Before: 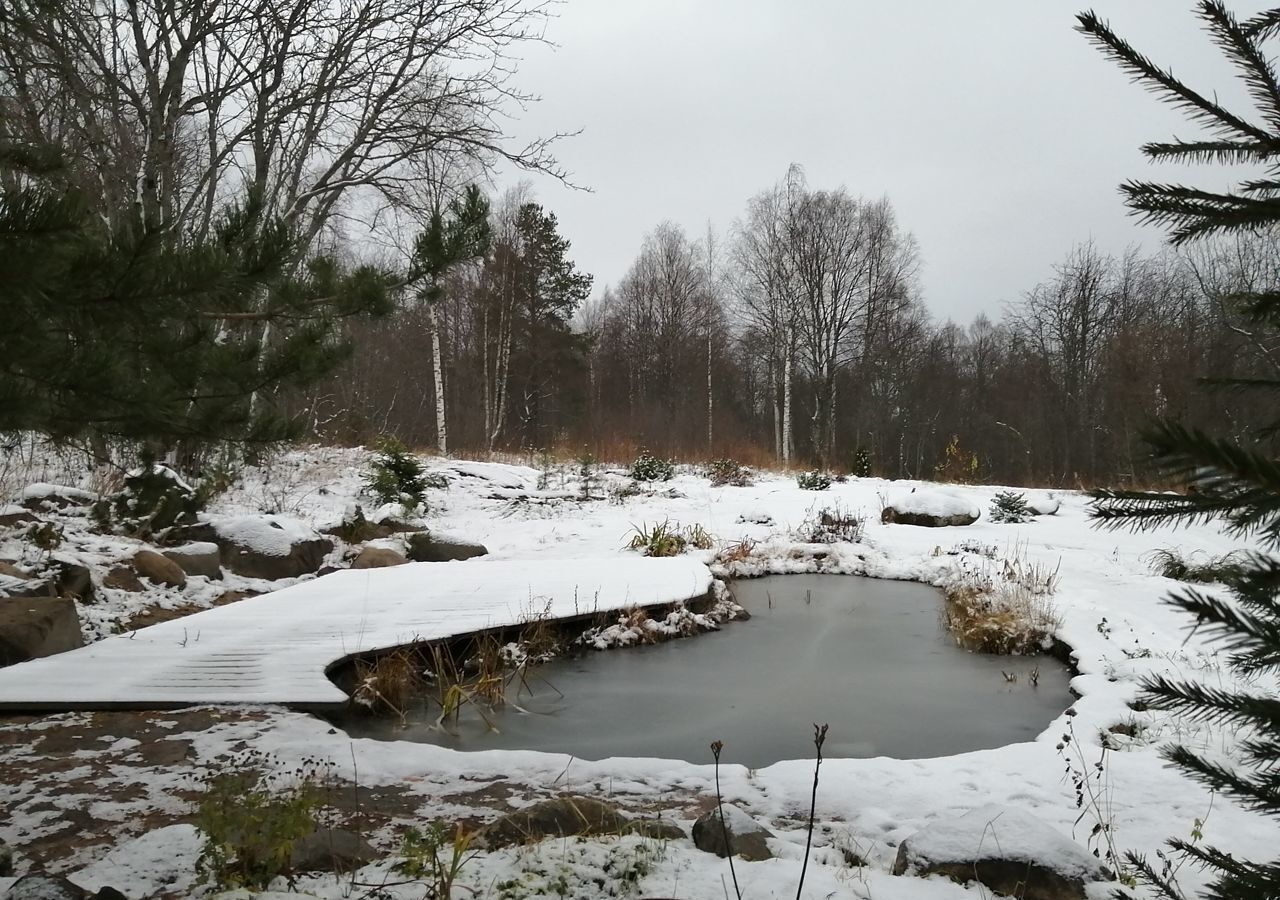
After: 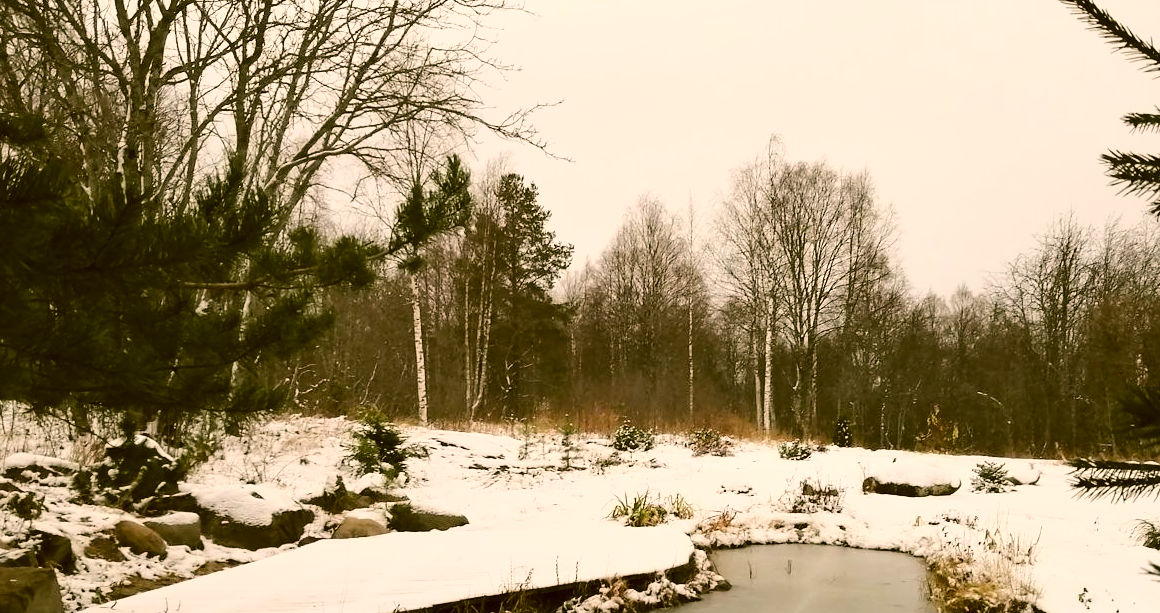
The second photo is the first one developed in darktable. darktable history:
base curve: curves: ch0 [(0, 0) (0.028, 0.03) (0.121, 0.232) (0.46, 0.748) (0.859, 0.968) (1, 1)]
crop: left 1.561%, top 3.392%, right 7.766%, bottom 28.427%
color correction: highlights a* 8.25, highlights b* 14.97, shadows a* -0.326, shadows b* 26.99
